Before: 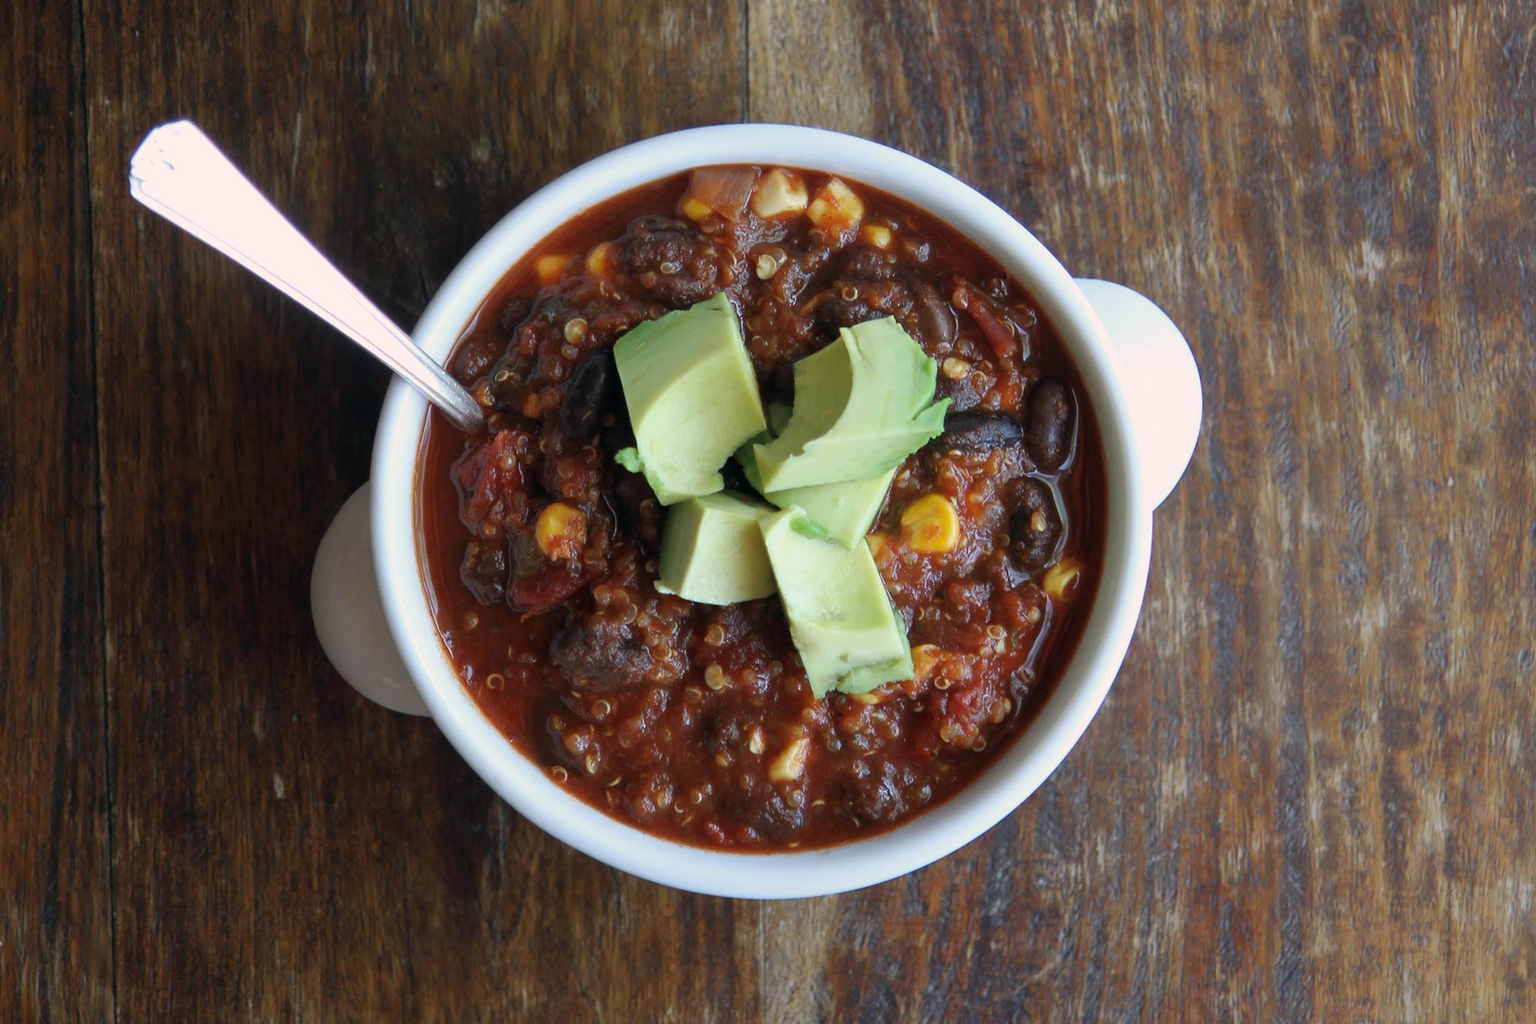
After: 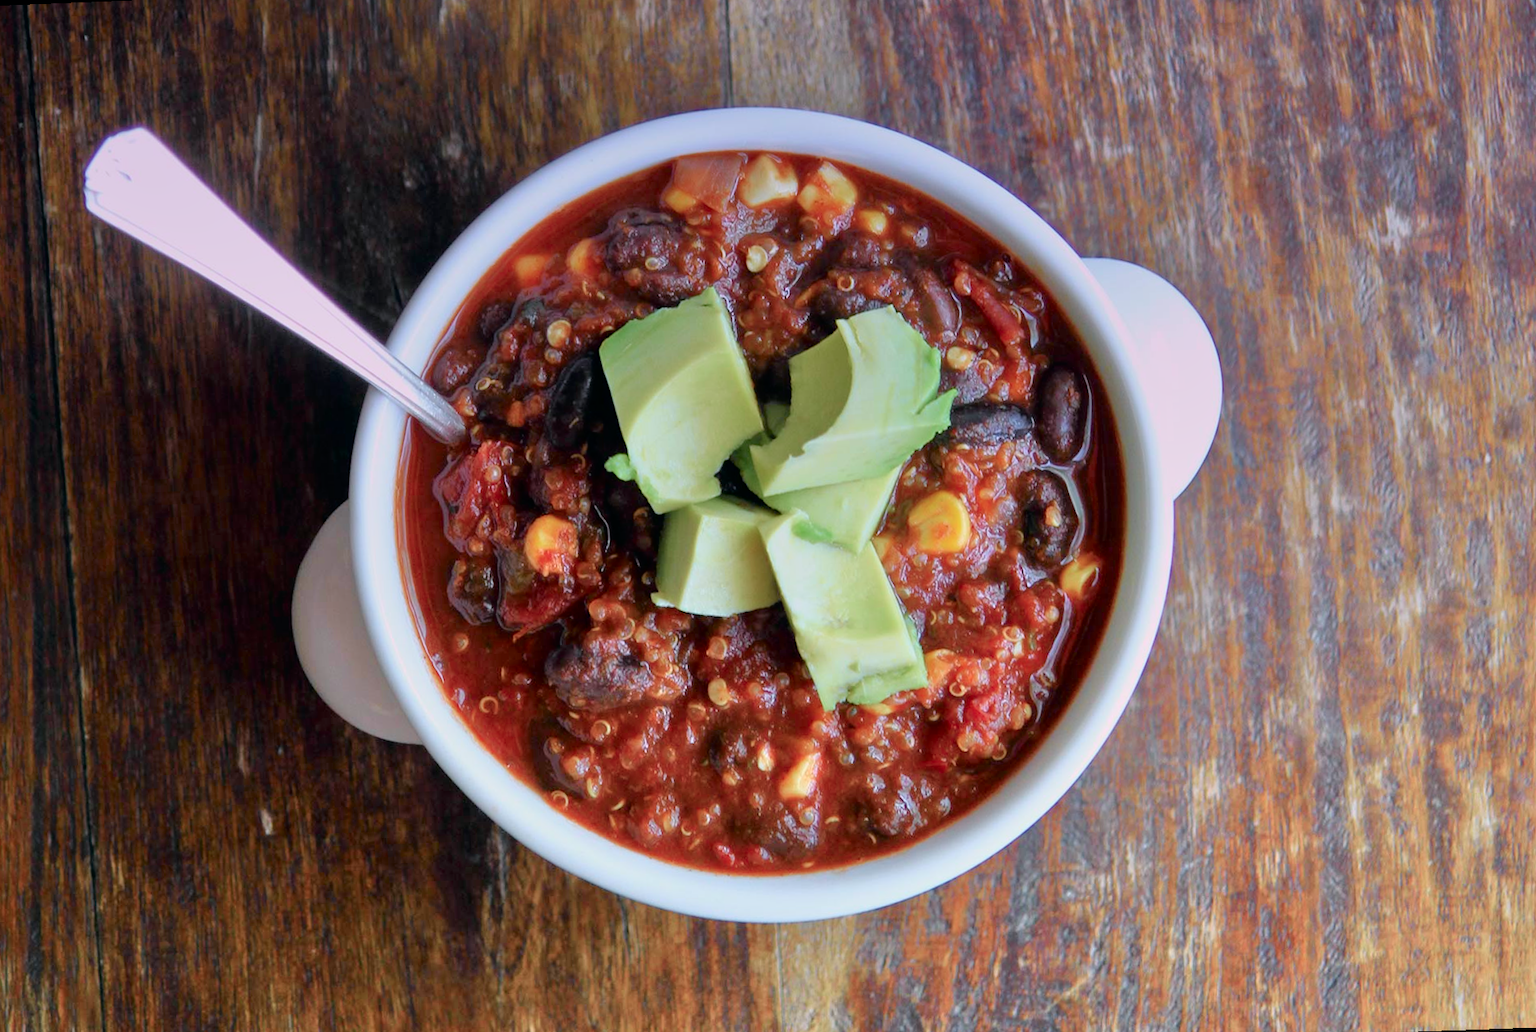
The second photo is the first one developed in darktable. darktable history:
tone curve: curves: ch0 [(0, 0) (0.058, 0.027) (0.214, 0.183) (0.304, 0.288) (0.51, 0.549) (0.658, 0.7) (0.741, 0.775) (0.844, 0.866) (0.986, 0.957)]; ch1 [(0, 0) (0.172, 0.123) (0.312, 0.296) (0.437, 0.429) (0.471, 0.469) (0.502, 0.5) (0.513, 0.515) (0.572, 0.603) (0.617, 0.653) (0.68, 0.724) (0.889, 0.924) (1, 1)]; ch2 [(0, 0) (0.411, 0.424) (0.489, 0.49) (0.502, 0.5) (0.517, 0.519) (0.549, 0.578) (0.604, 0.628) (0.693, 0.686) (1, 1)], color space Lab, independent channels, preserve colors none
tone equalizer: -7 EV 0.15 EV, -6 EV 0.6 EV, -5 EV 1.15 EV, -4 EV 1.33 EV, -3 EV 1.15 EV, -2 EV 0.6 EV, -1 EV 0.15 EV, mask exposure compensation -0.5 EV
graduated density: hue 238.83°, saturation 50%
rotate and perspective: rotation -2.12°, lens shift (vertical) 0.009, lens shift (horizontal) -0.008, automatic cropping original format, crop left 0.036, crop right 0.964, crop top 0.05, crop bottom 0.959
